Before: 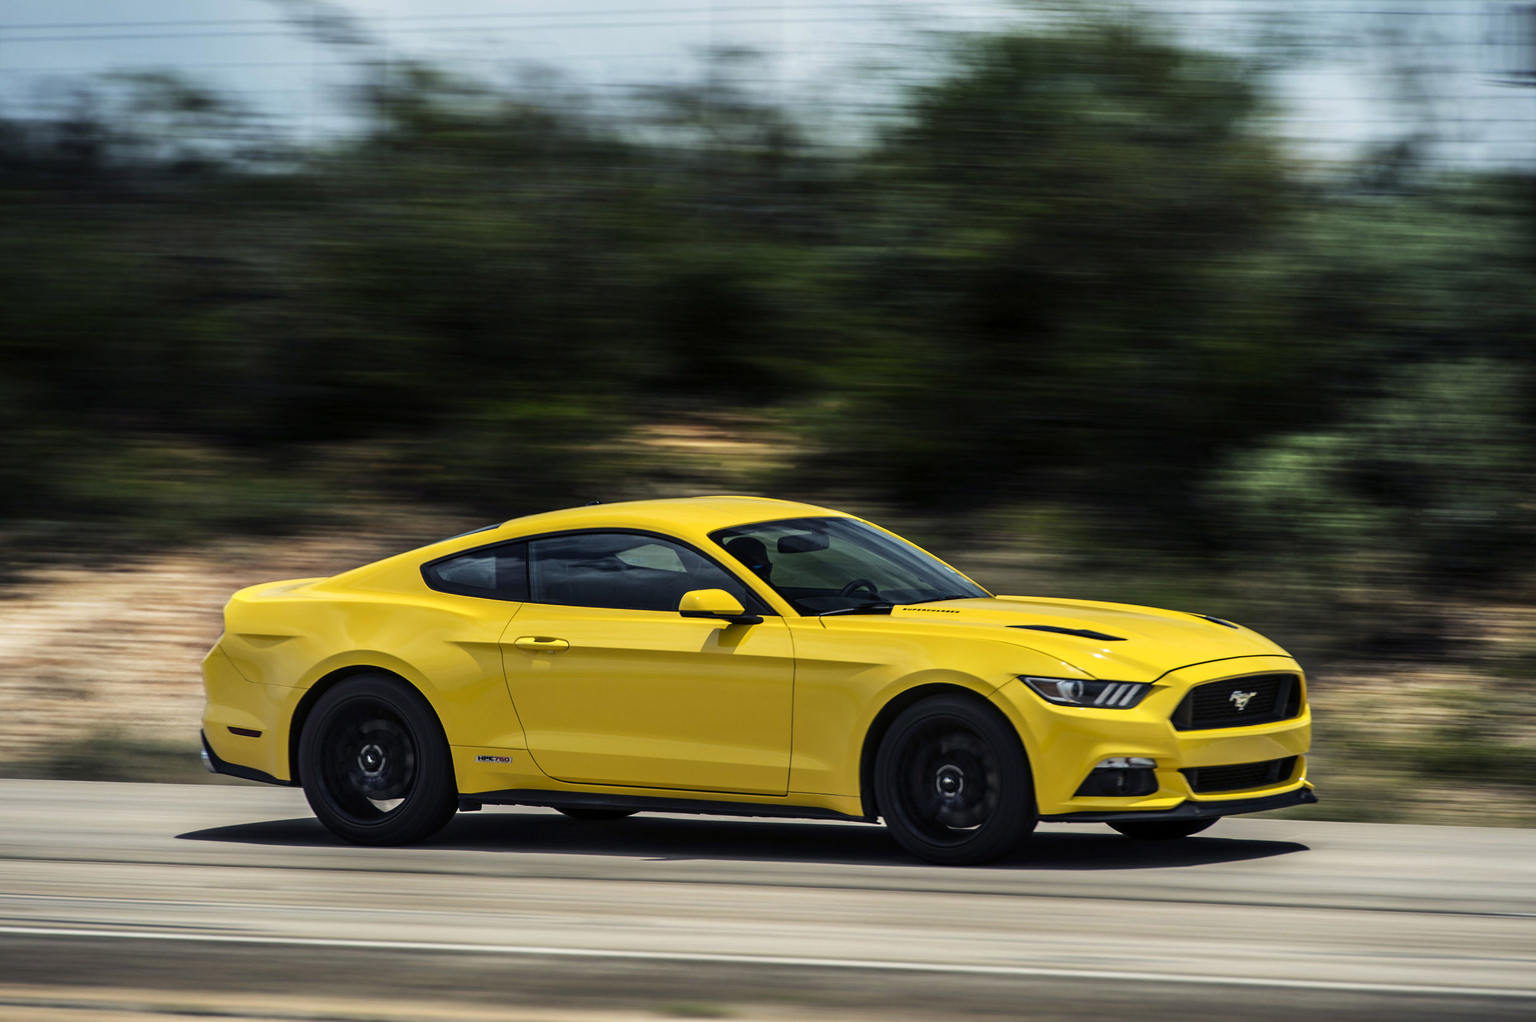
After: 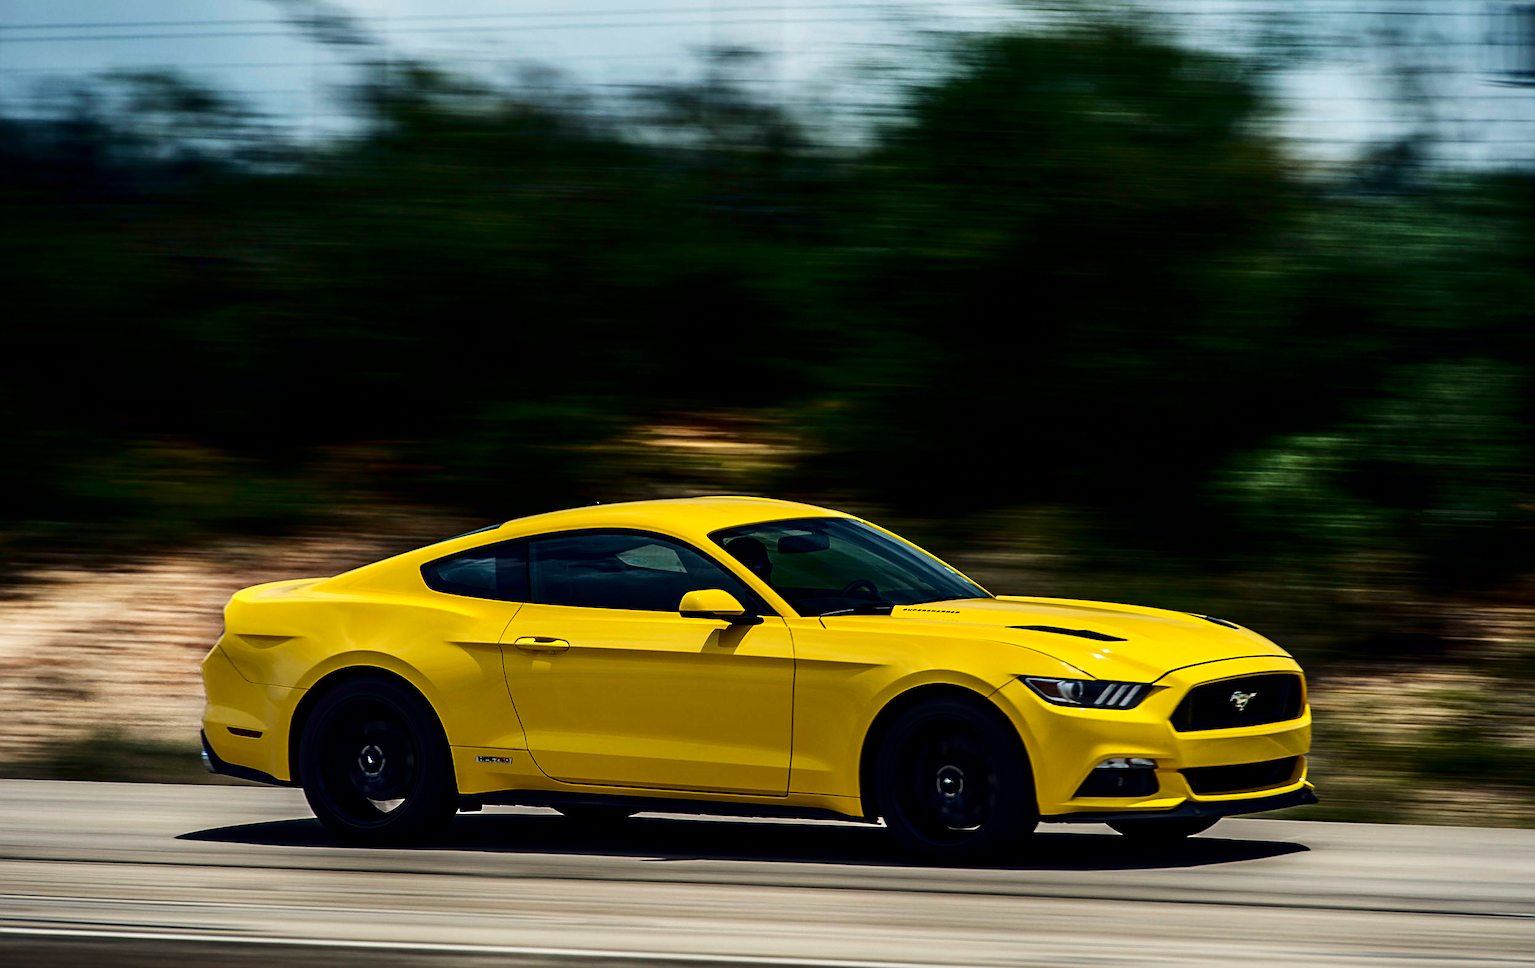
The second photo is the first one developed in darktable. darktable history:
sharpen: on, module defaults
contrast brightness saturation: contrast 0.194, brightness -0.236, saturation 0.115
crop and rotate: top 0.007%, bottom 5.269%
